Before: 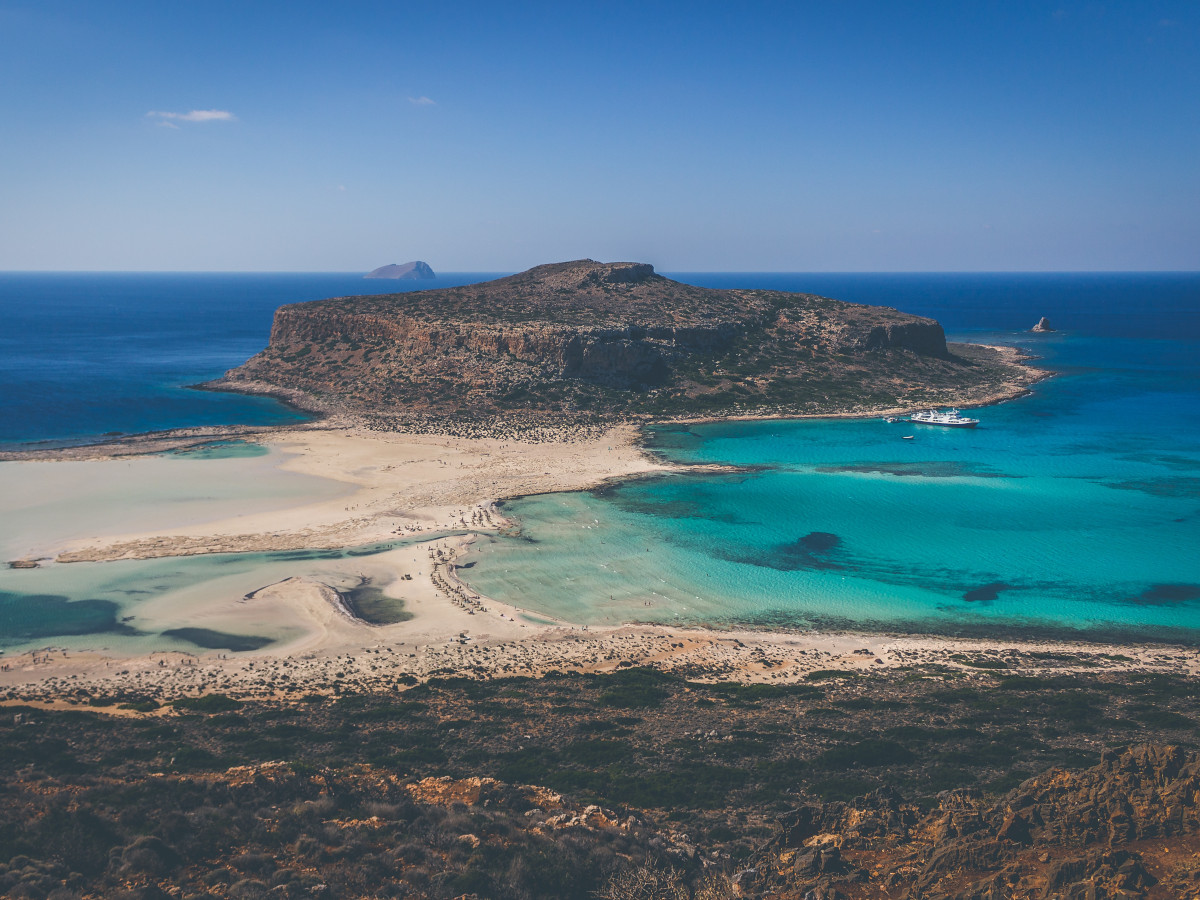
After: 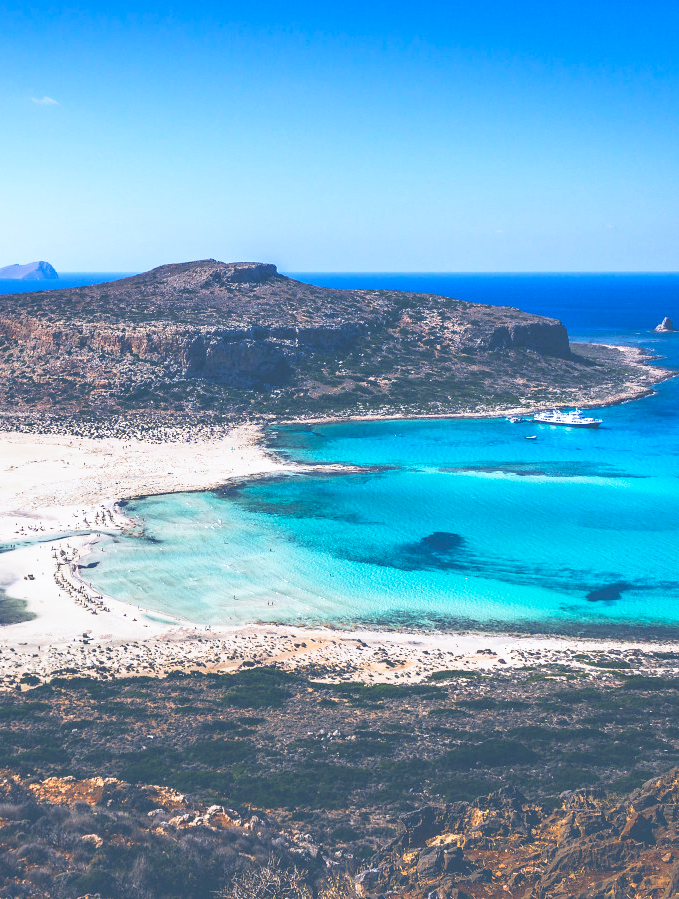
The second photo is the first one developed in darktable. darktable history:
base curve: curves: ch0 [(0, 0) (0.495, 0.917) (1, 1)], preserve colors none
crop: left 31.458%, top 0%, right 11.876%
contrast brightness saturation: saturation 0.13
tone equalizer: on, module defaults
shadows and highlights: shadows 35, highlights -35, soften with gaussian
white balance: red 0.926, green 1.003, blue 1.133
